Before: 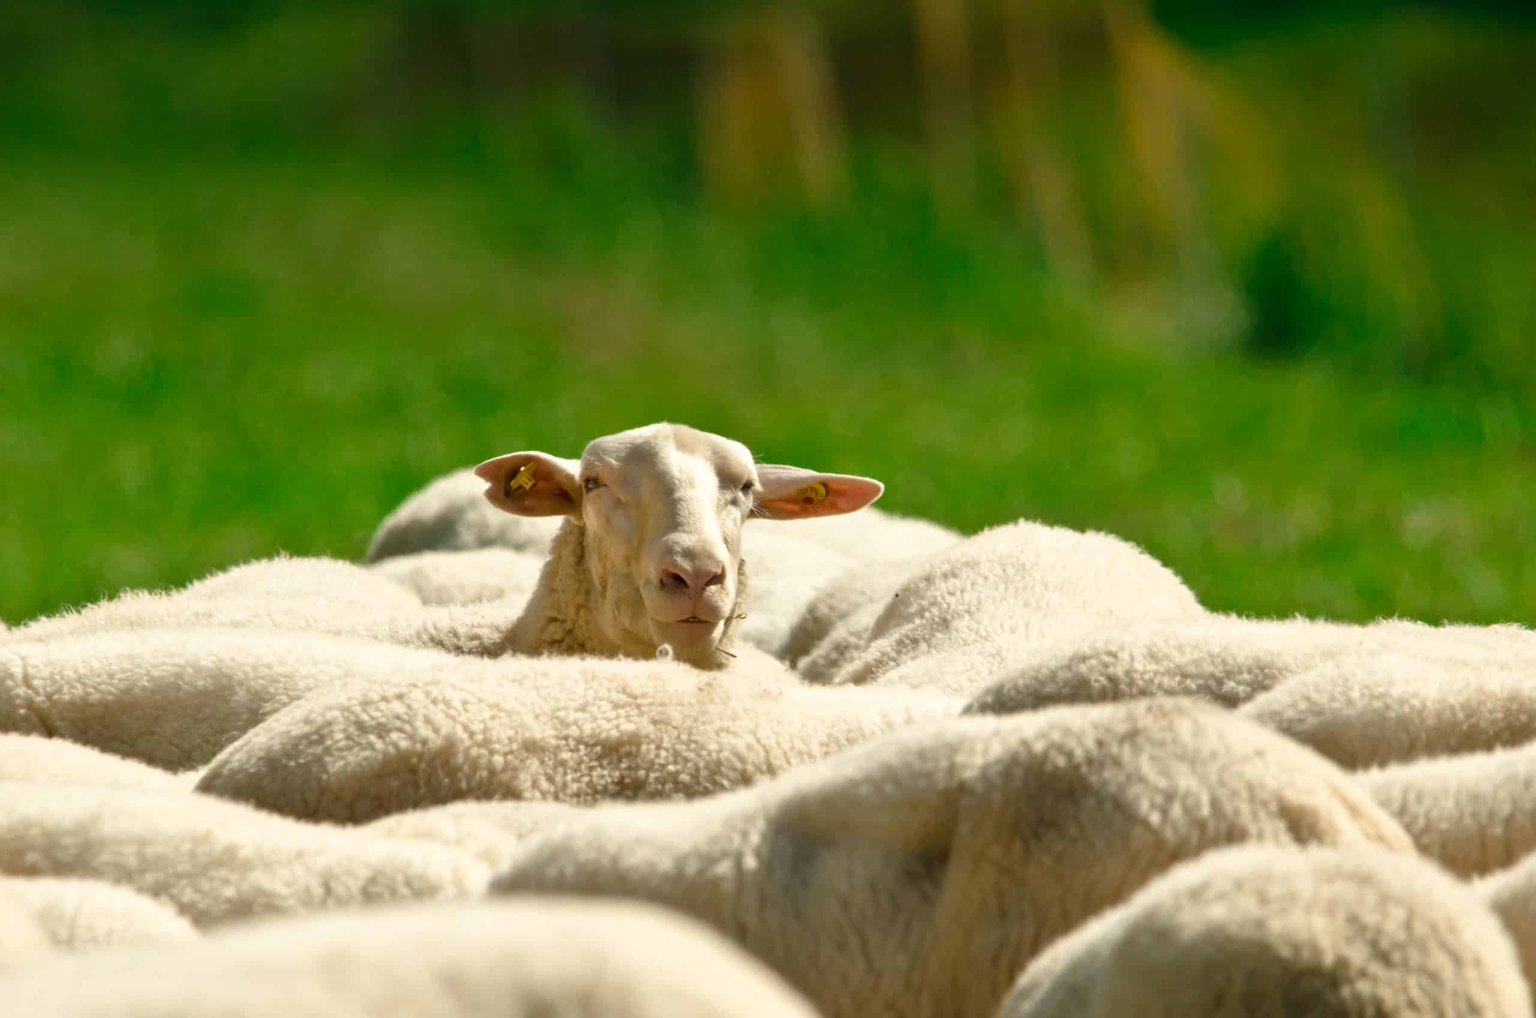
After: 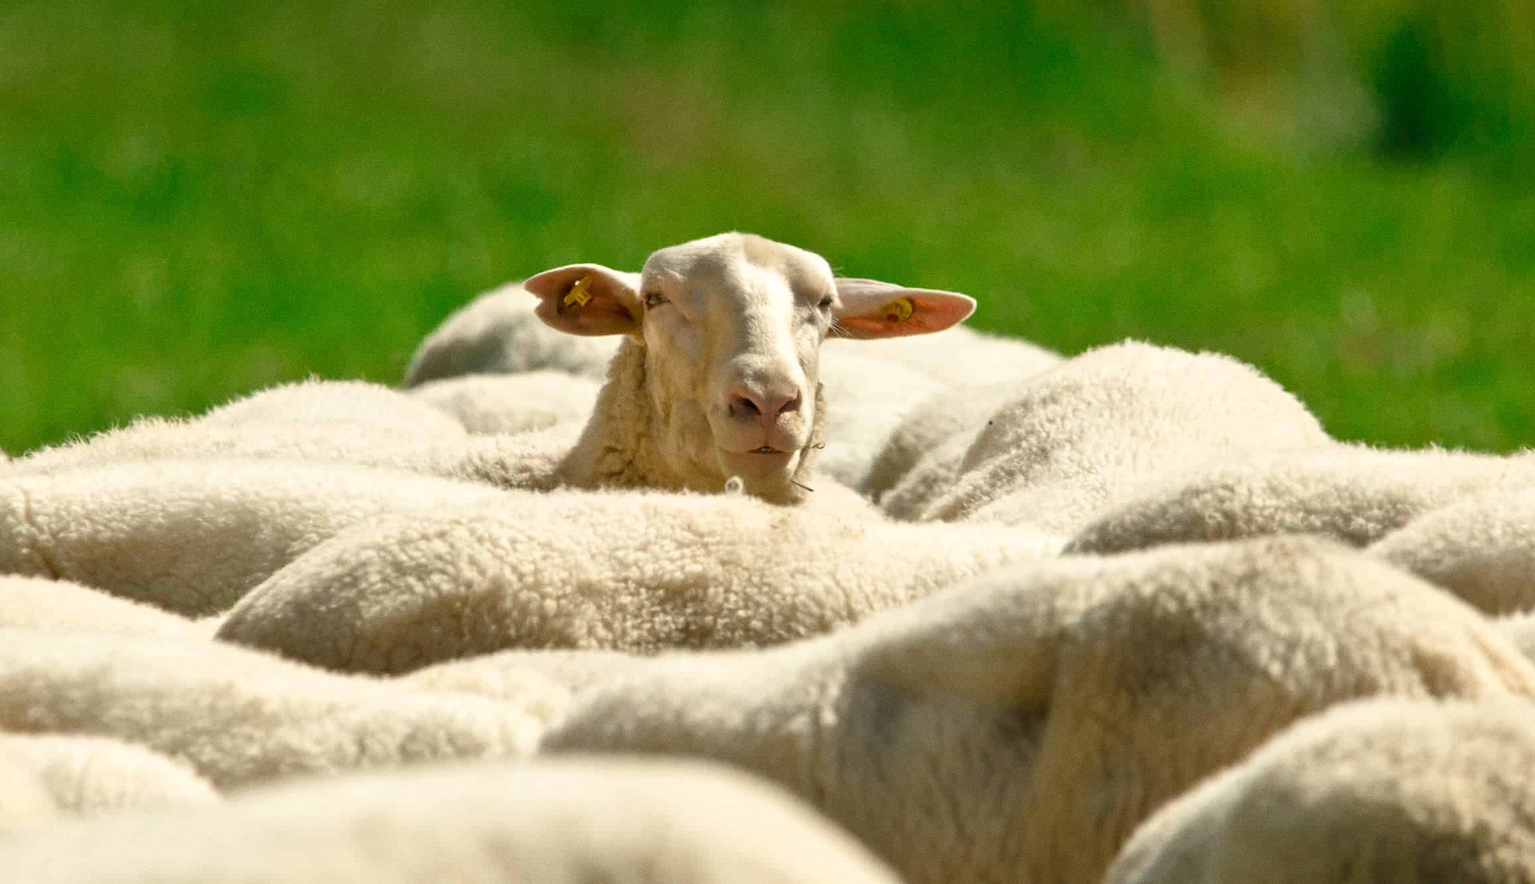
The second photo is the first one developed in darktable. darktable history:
grain: coarseness 0.09 ISO
crop: top 20.916%, right 9.437%, bottom 0.316%
